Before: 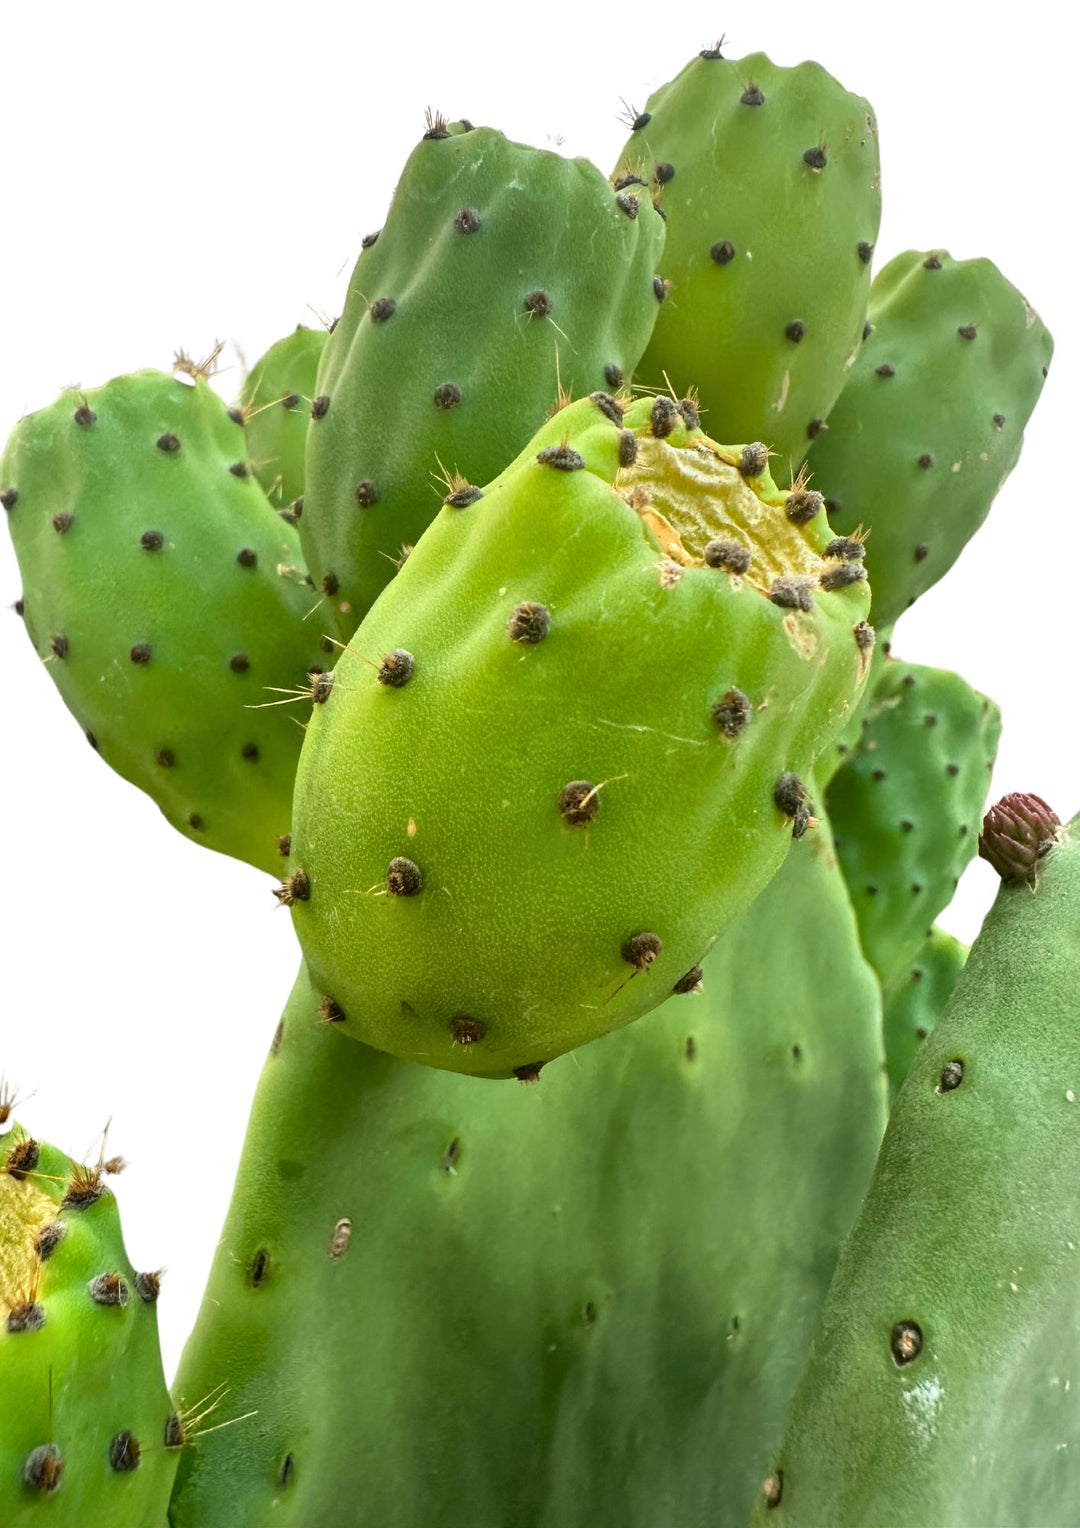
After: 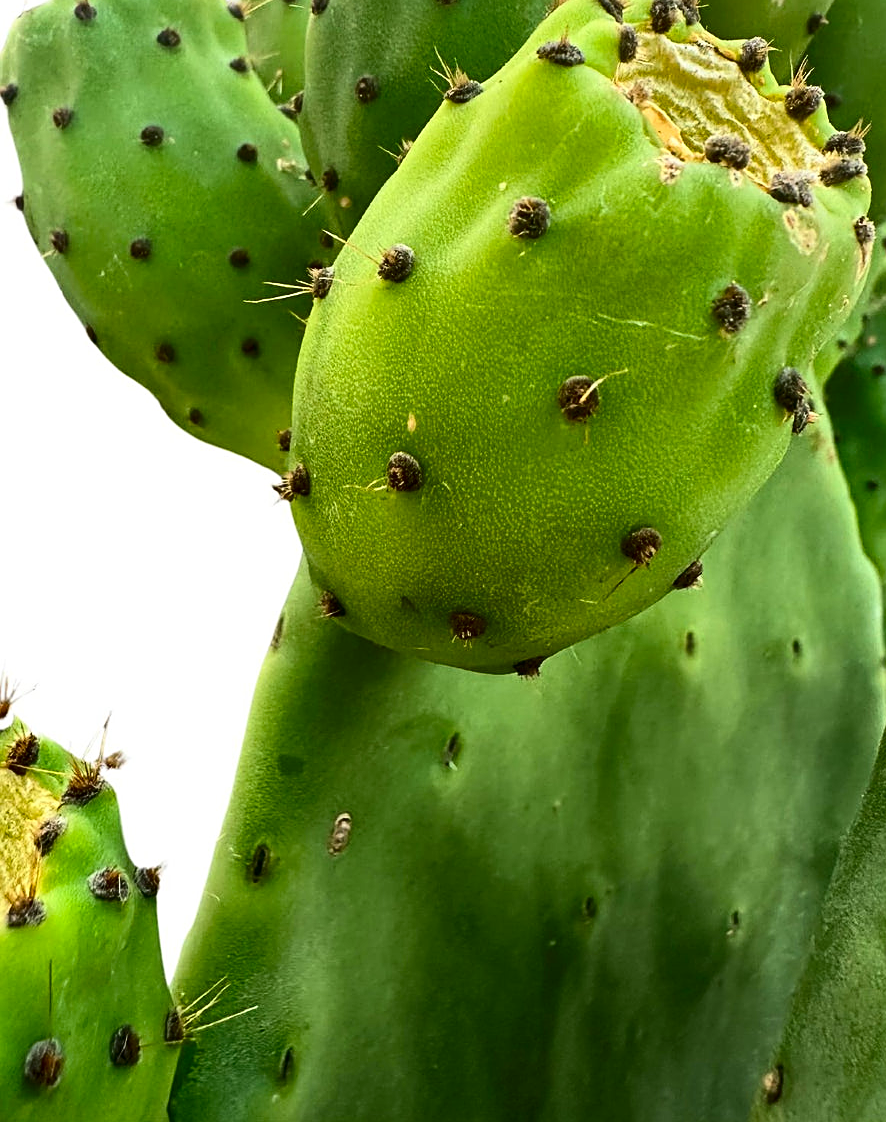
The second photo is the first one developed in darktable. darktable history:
sharpen: on, module defaults
crop: top 26.531%, right 17.959%
contrast brightness saturation: contrast 0.2, brightness -0.11, saturation 0.1
